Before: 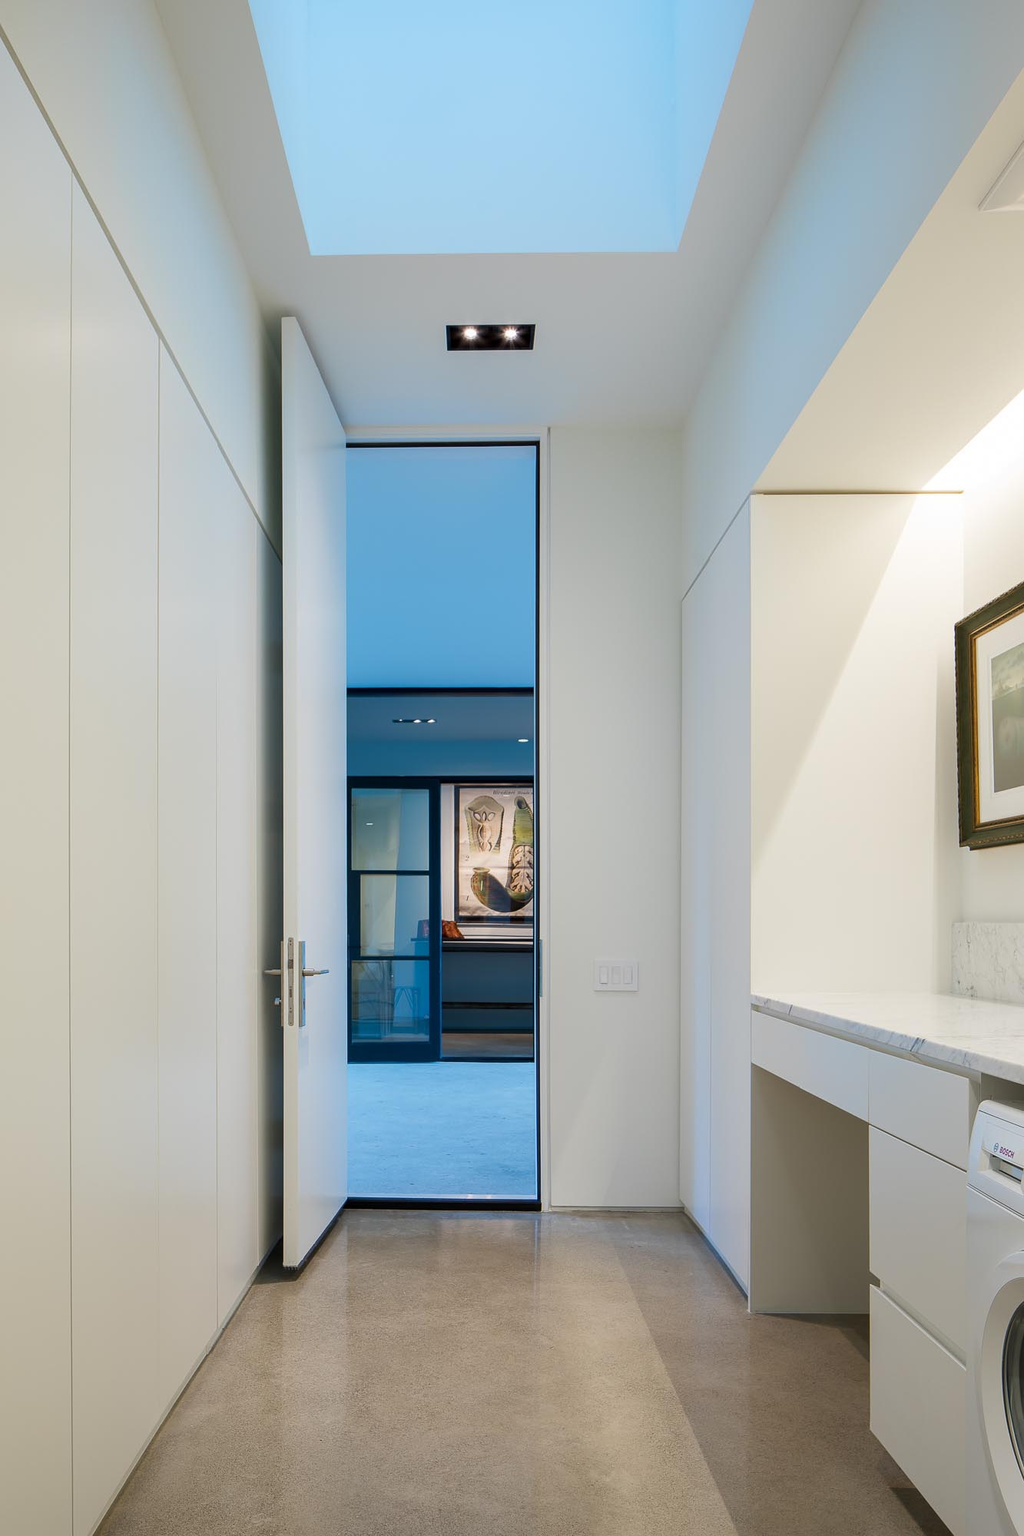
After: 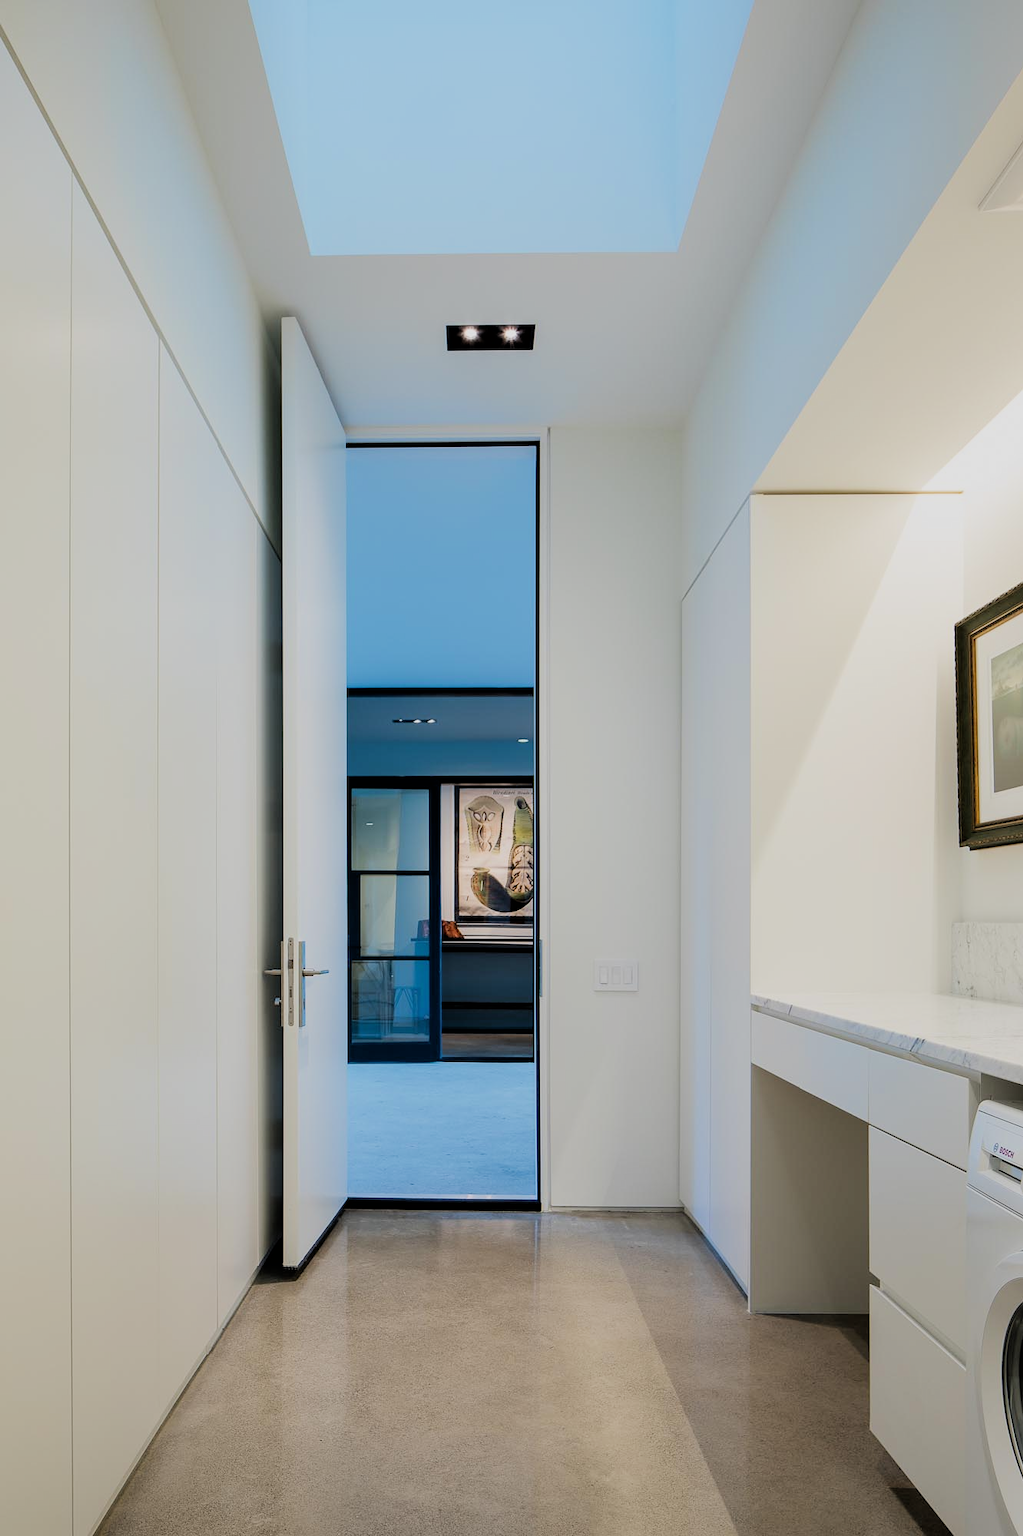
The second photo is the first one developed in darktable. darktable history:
filmic rgb: black relative exposure -5.05 EV, white relative exposure 4 EV, hardness 2.89, contrast 1.185, preserve chrominance max RGB
